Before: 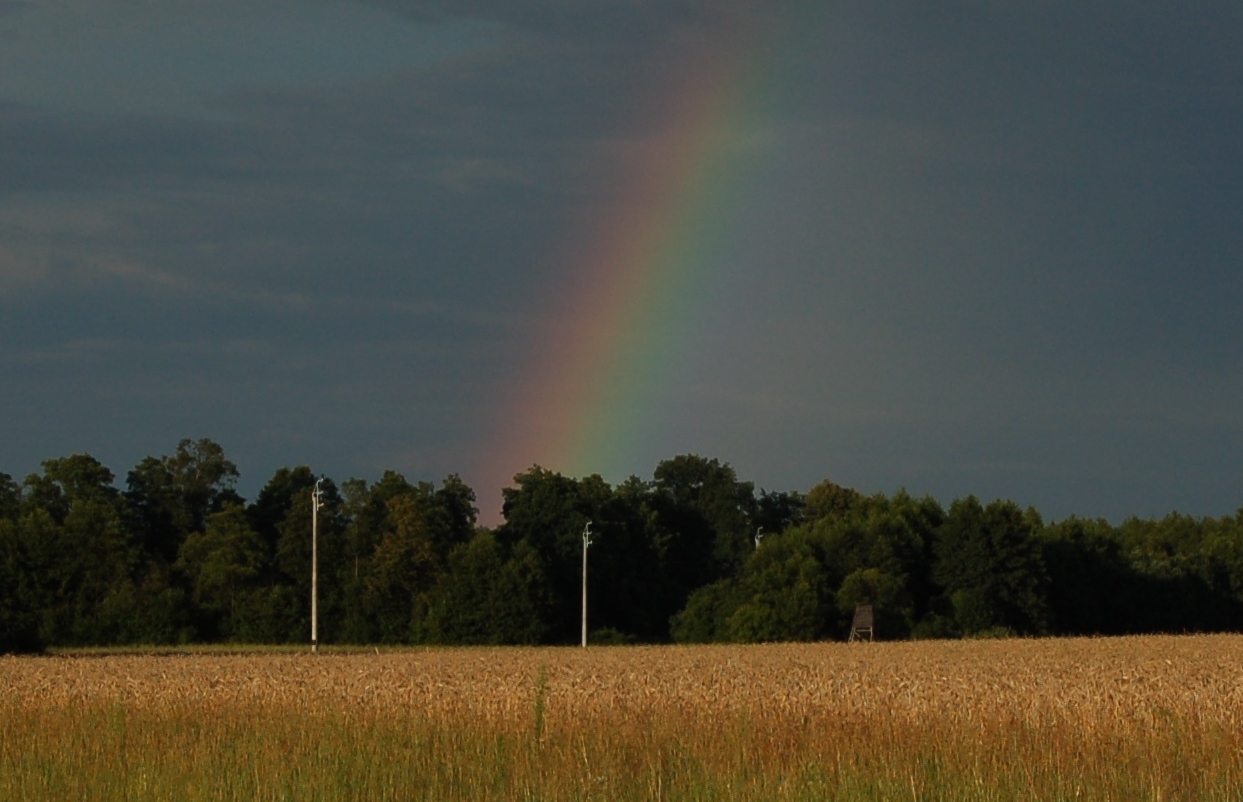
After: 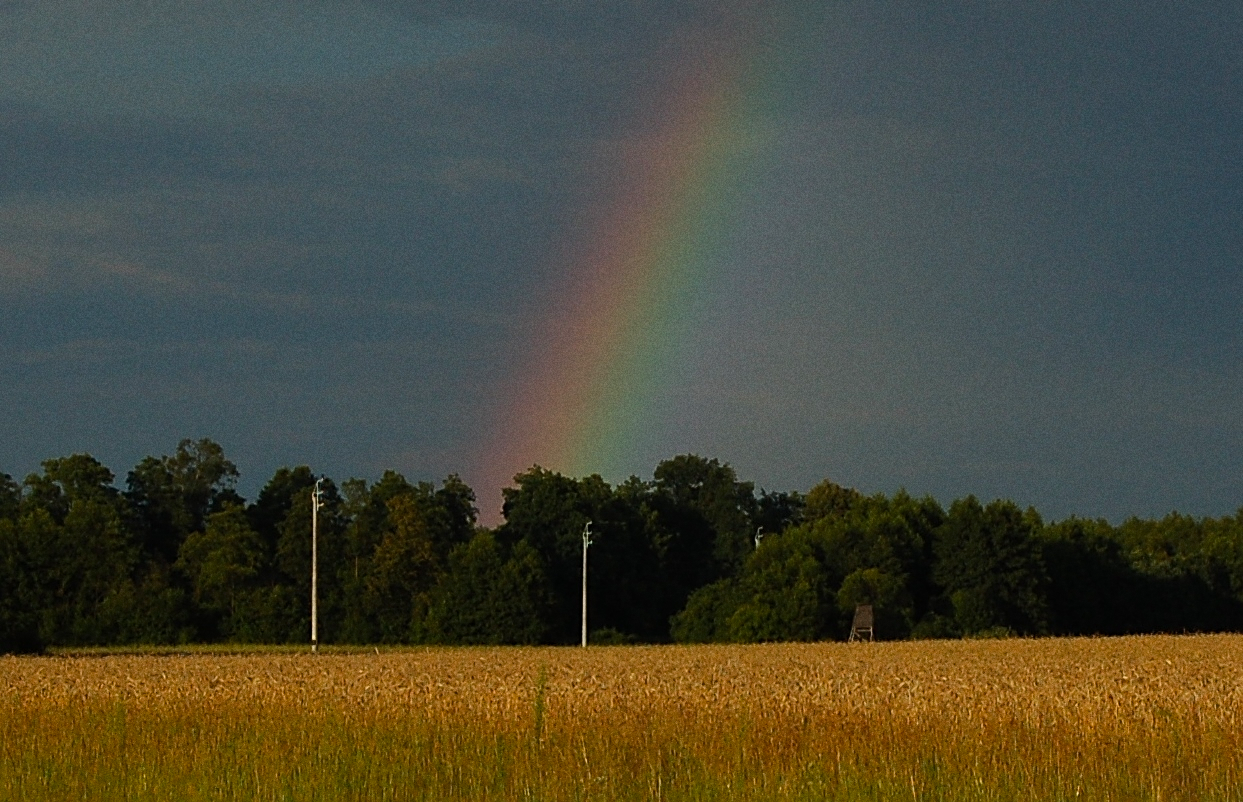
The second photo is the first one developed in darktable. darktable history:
color balance rgb: perceptual saturation grading › global saturation 20%, global vibrance 10%
sharpen: on, module defaults
grain: coarseness 22.88 ISO
